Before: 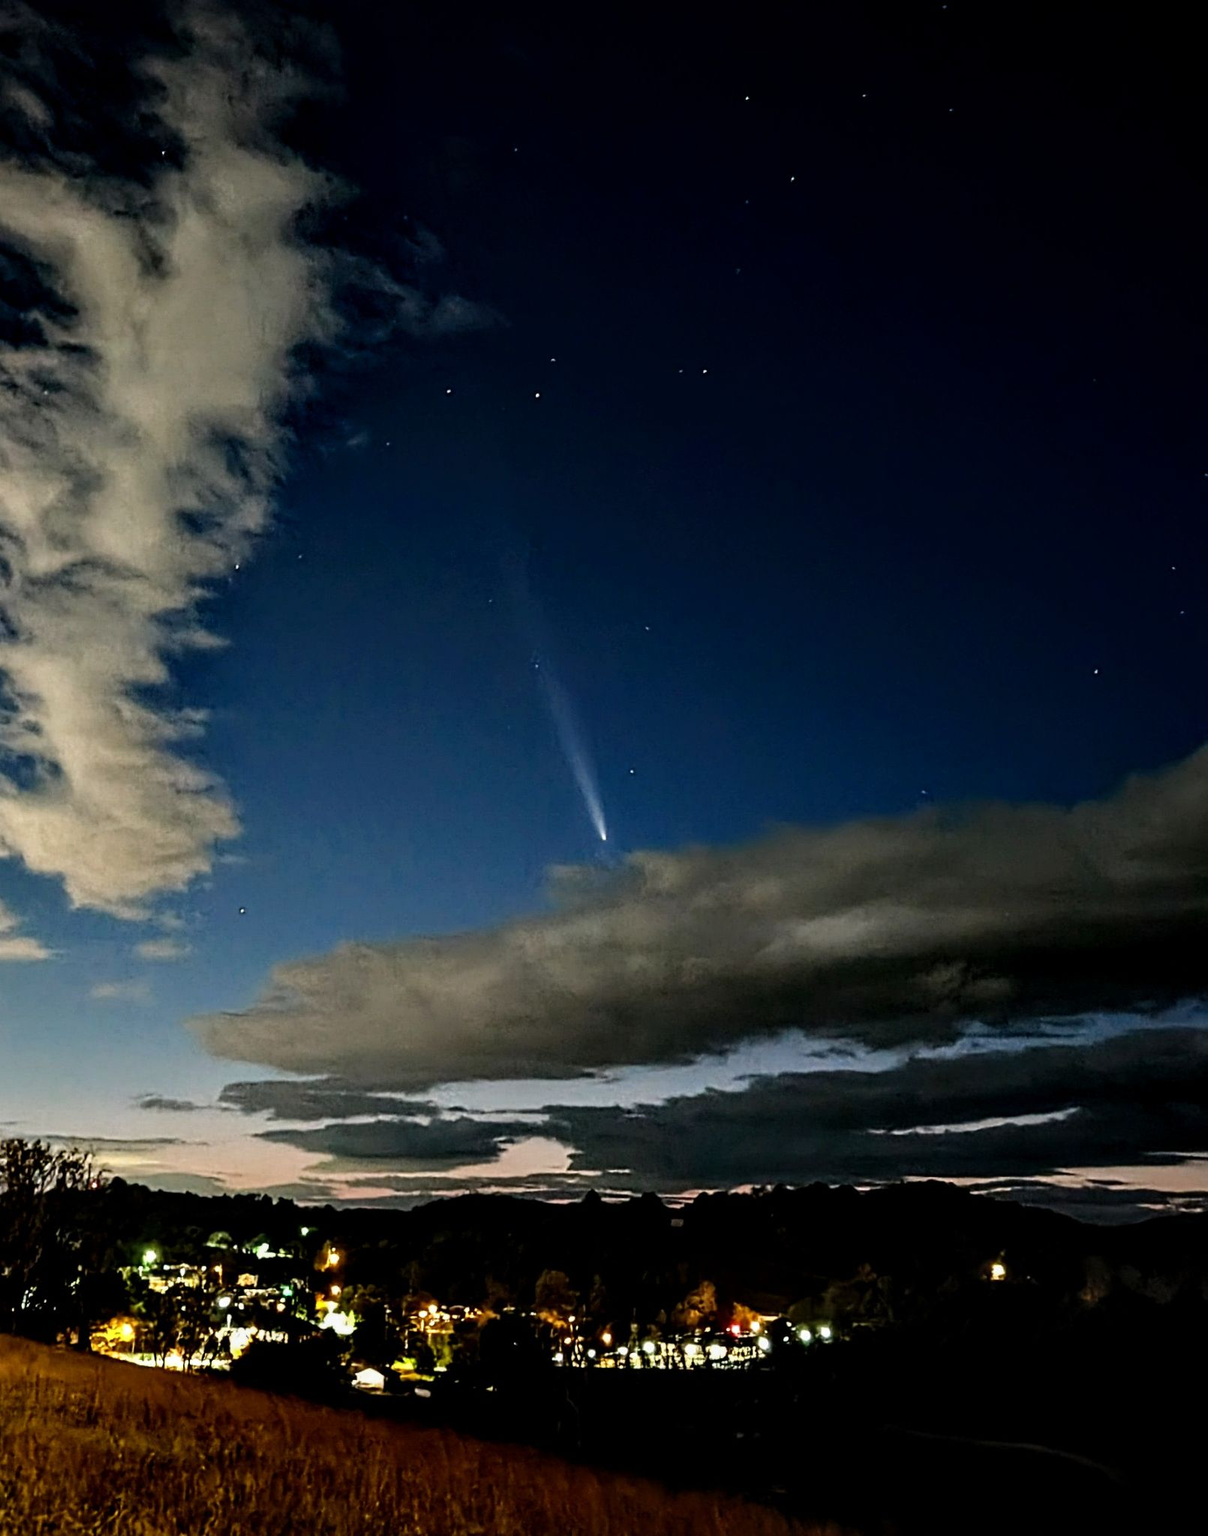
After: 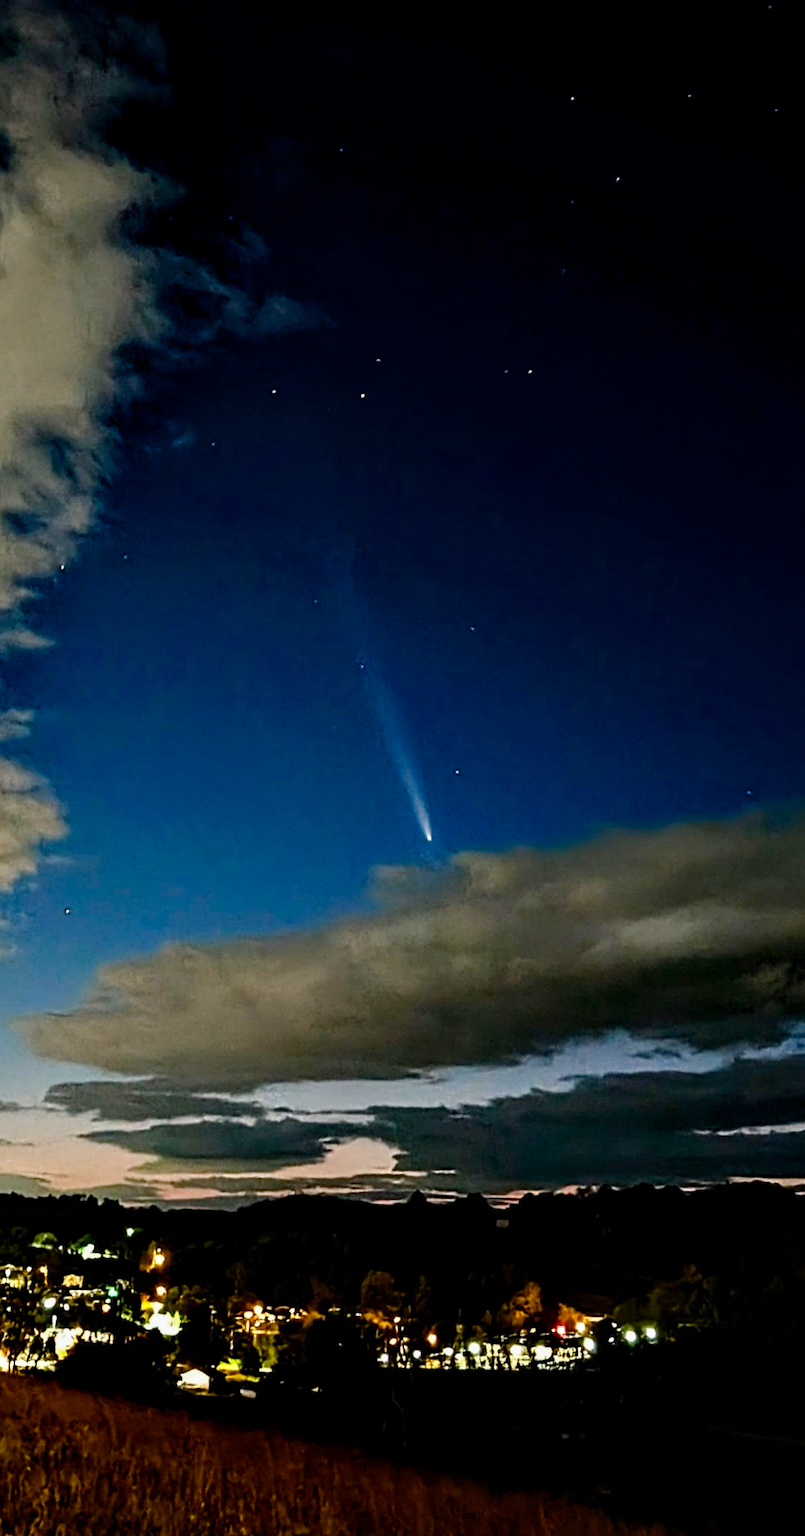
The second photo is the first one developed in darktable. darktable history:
crop and rotate: left 14.509%, right 18.779%
color balance rgb: white fulcrum 1.01 EV, perceptual saturation grading › global saturation 20%, perceptual saturation grading › highlights -25.617%, perceptual saturation grading › shadows 49.396%, global vibrance 20%
